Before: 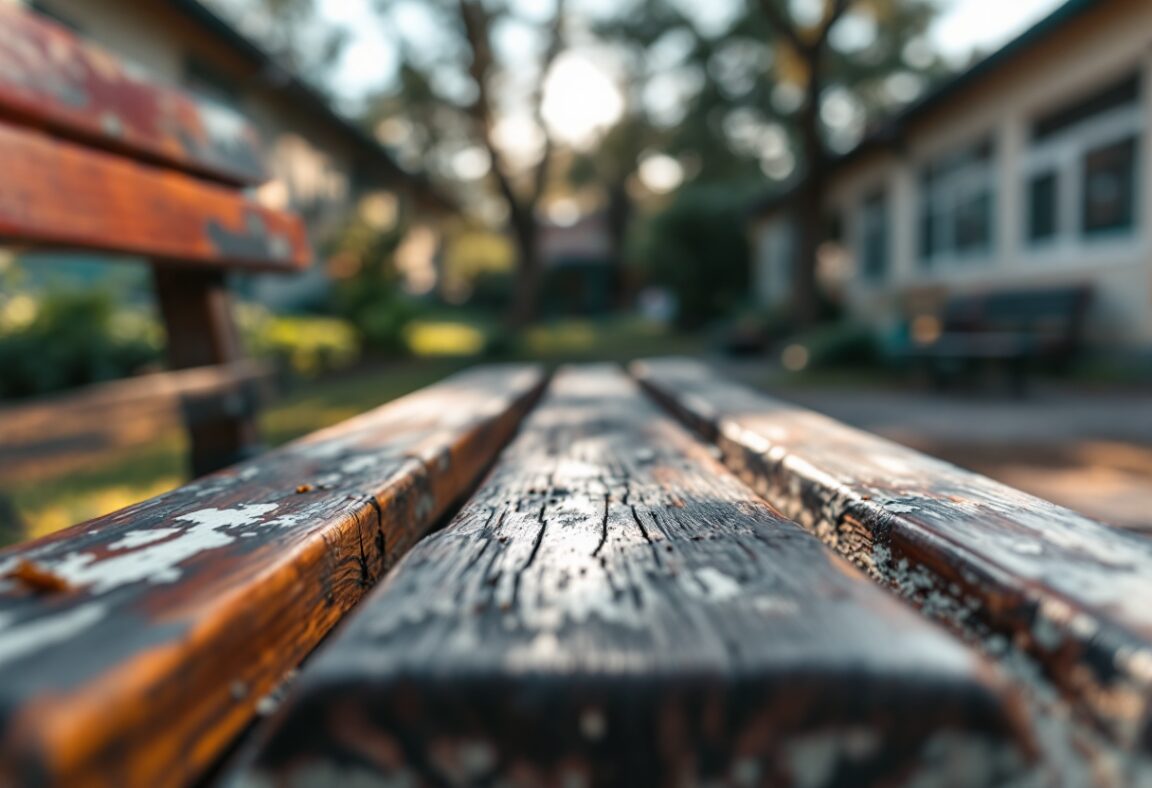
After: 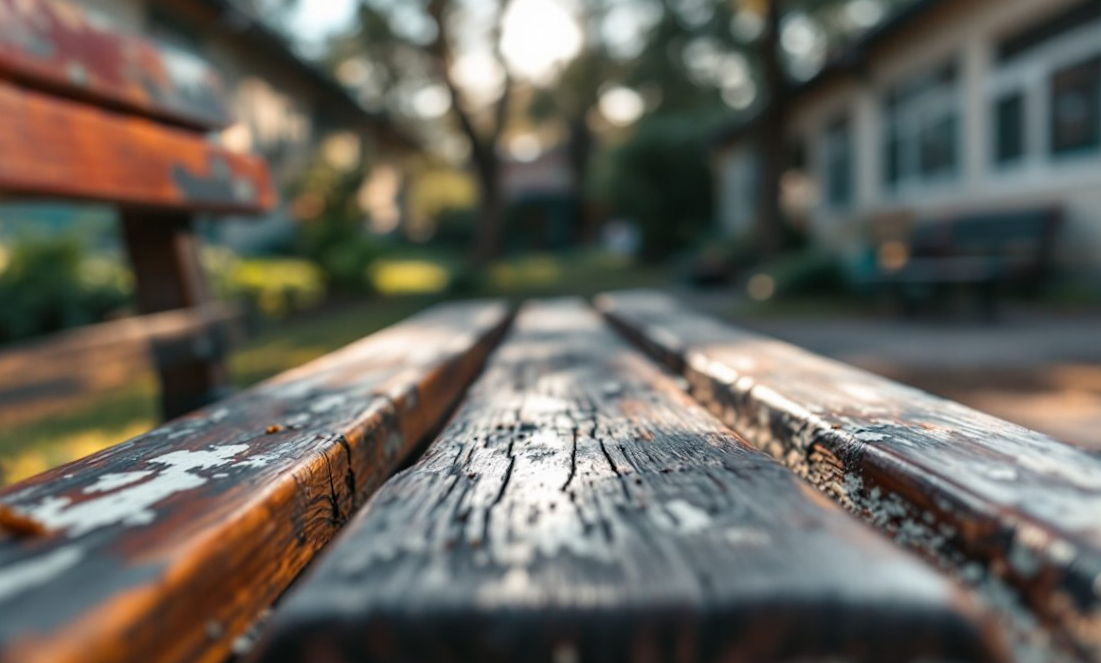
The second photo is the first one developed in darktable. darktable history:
rotate and perspective: rotation -1.32°, lens shift (horizontal) -0.031, crop left 0.015, crop right 0.985, crop top 0.047, crop bottom 0.982
crop: left 1.507%, top 6.147%, right 1.379%, bottom 6.637%
